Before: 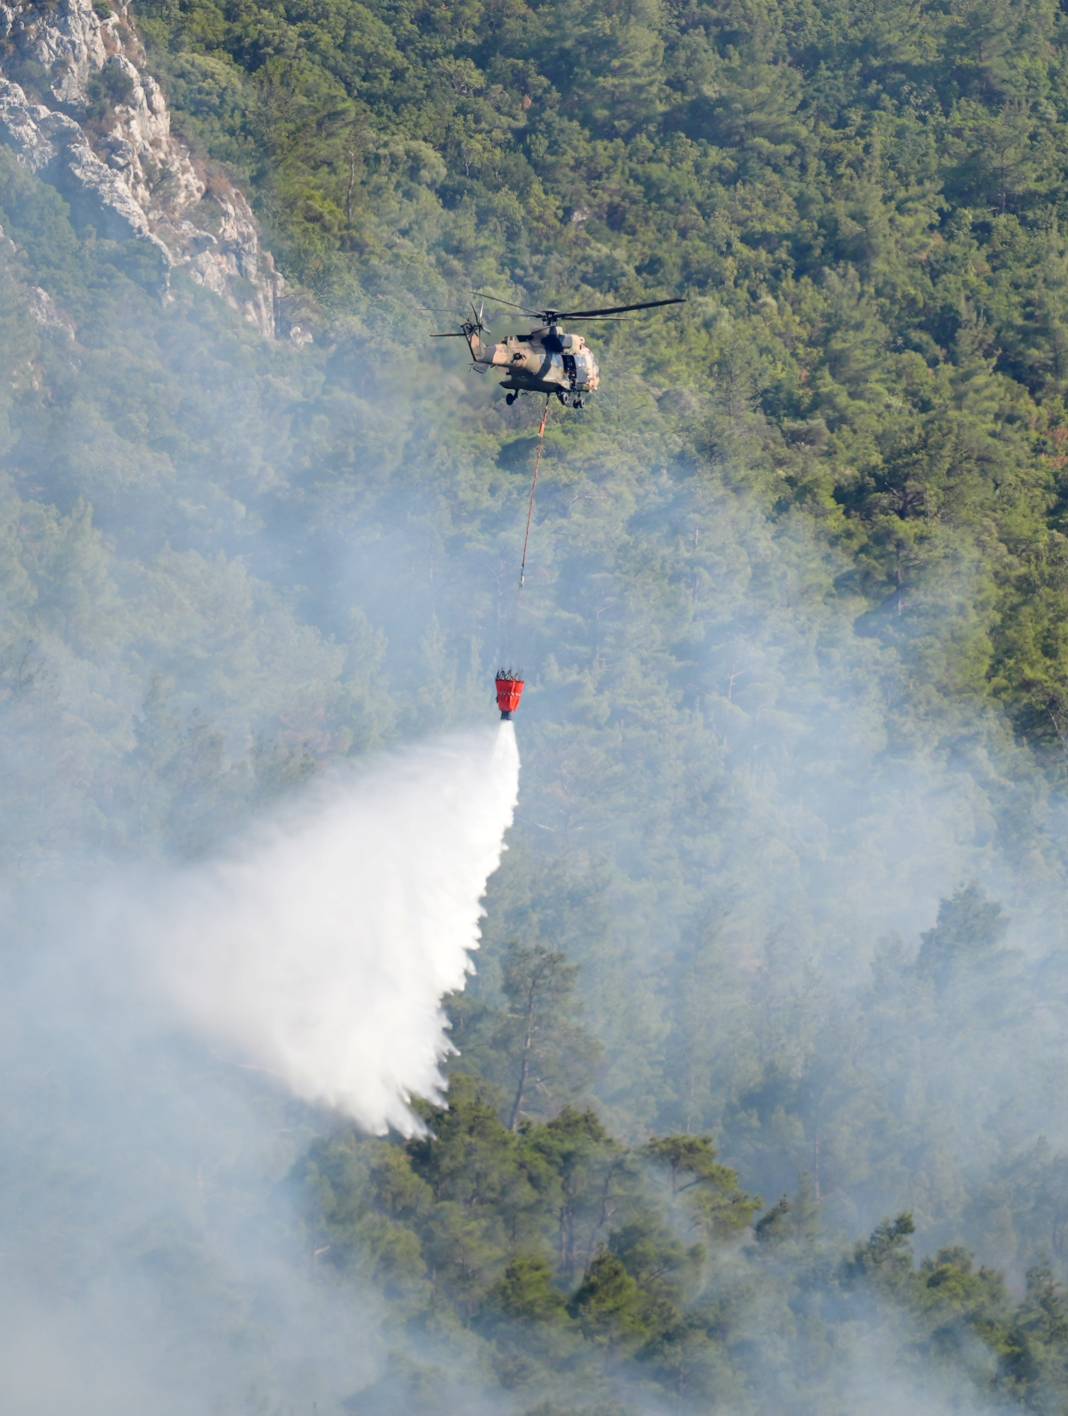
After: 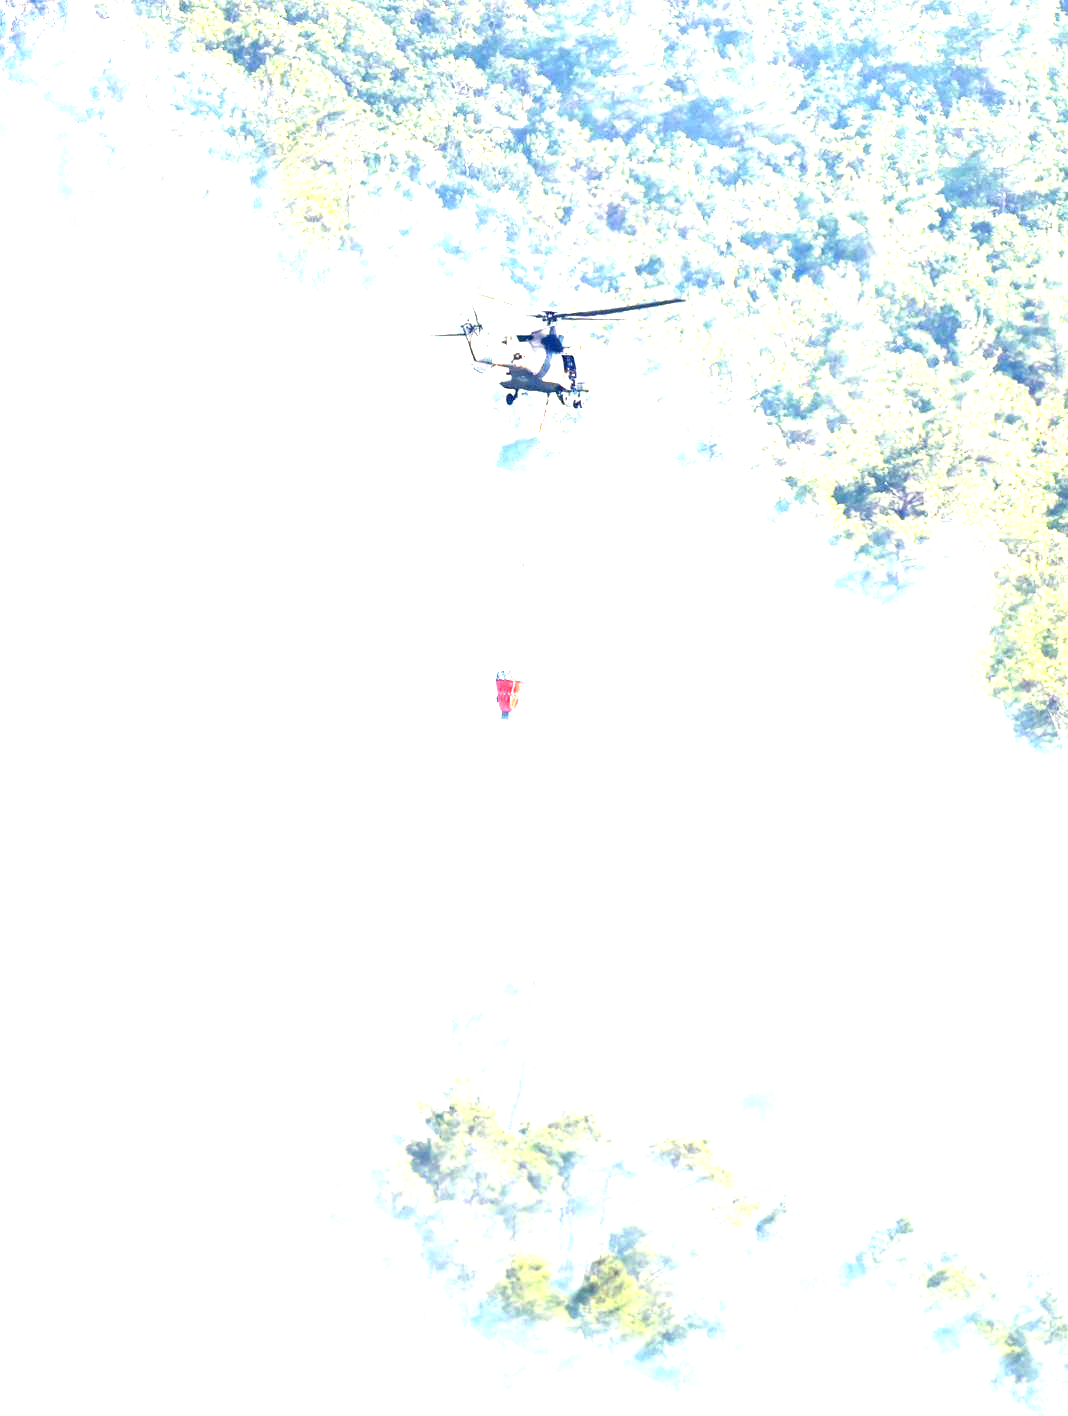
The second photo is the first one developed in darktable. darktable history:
exposure: exposure 2.975 EV, compensate highlight preservation false
